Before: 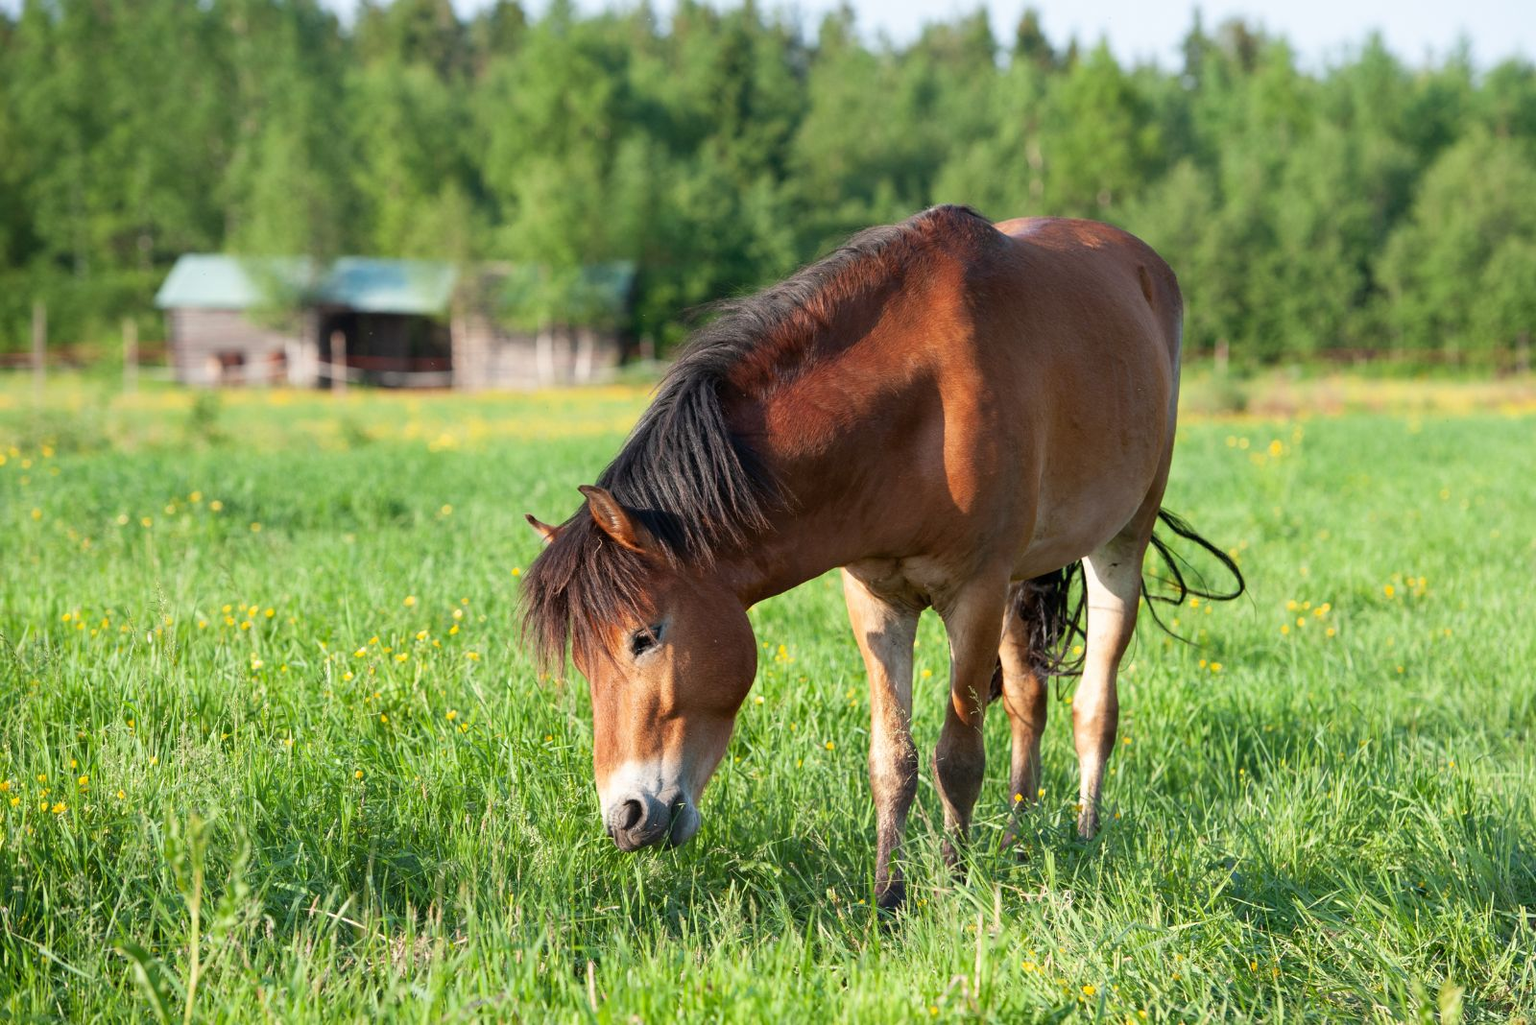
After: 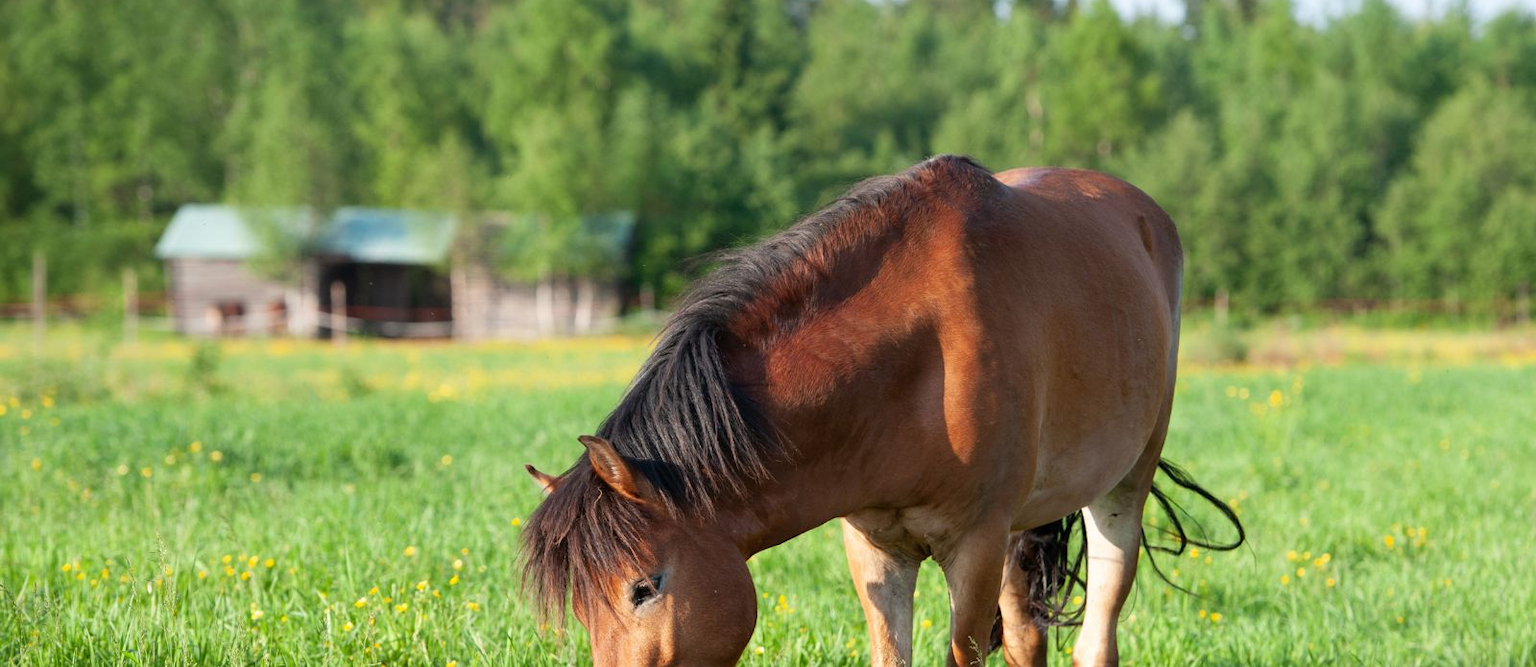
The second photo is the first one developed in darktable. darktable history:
crop and rotate: top 4.938%, bottom 29.927%
